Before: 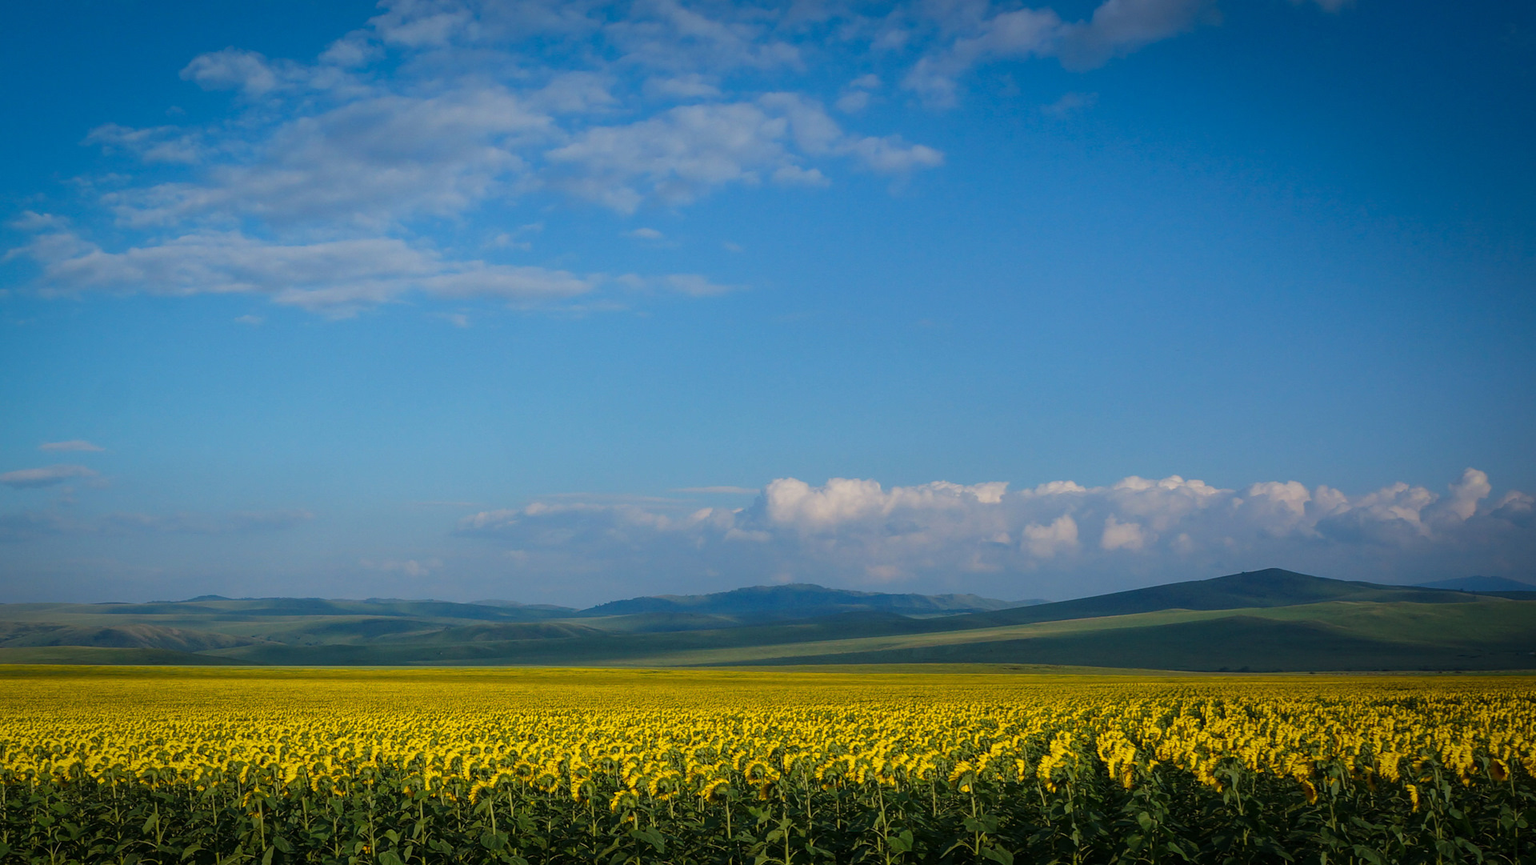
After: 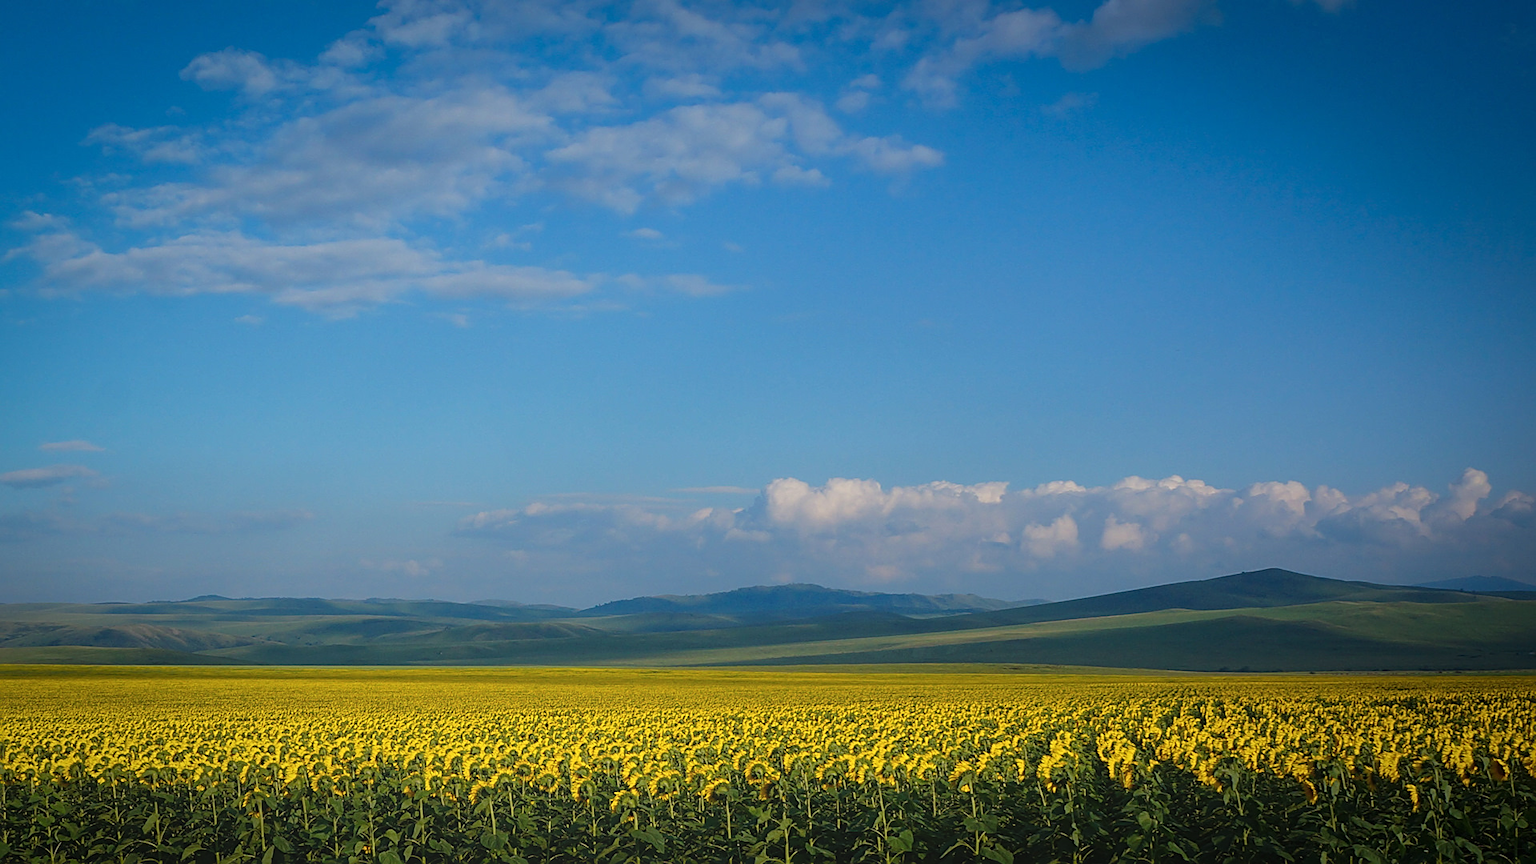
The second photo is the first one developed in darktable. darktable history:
bloom: on, module defaults
sharpen: on, module defaults
